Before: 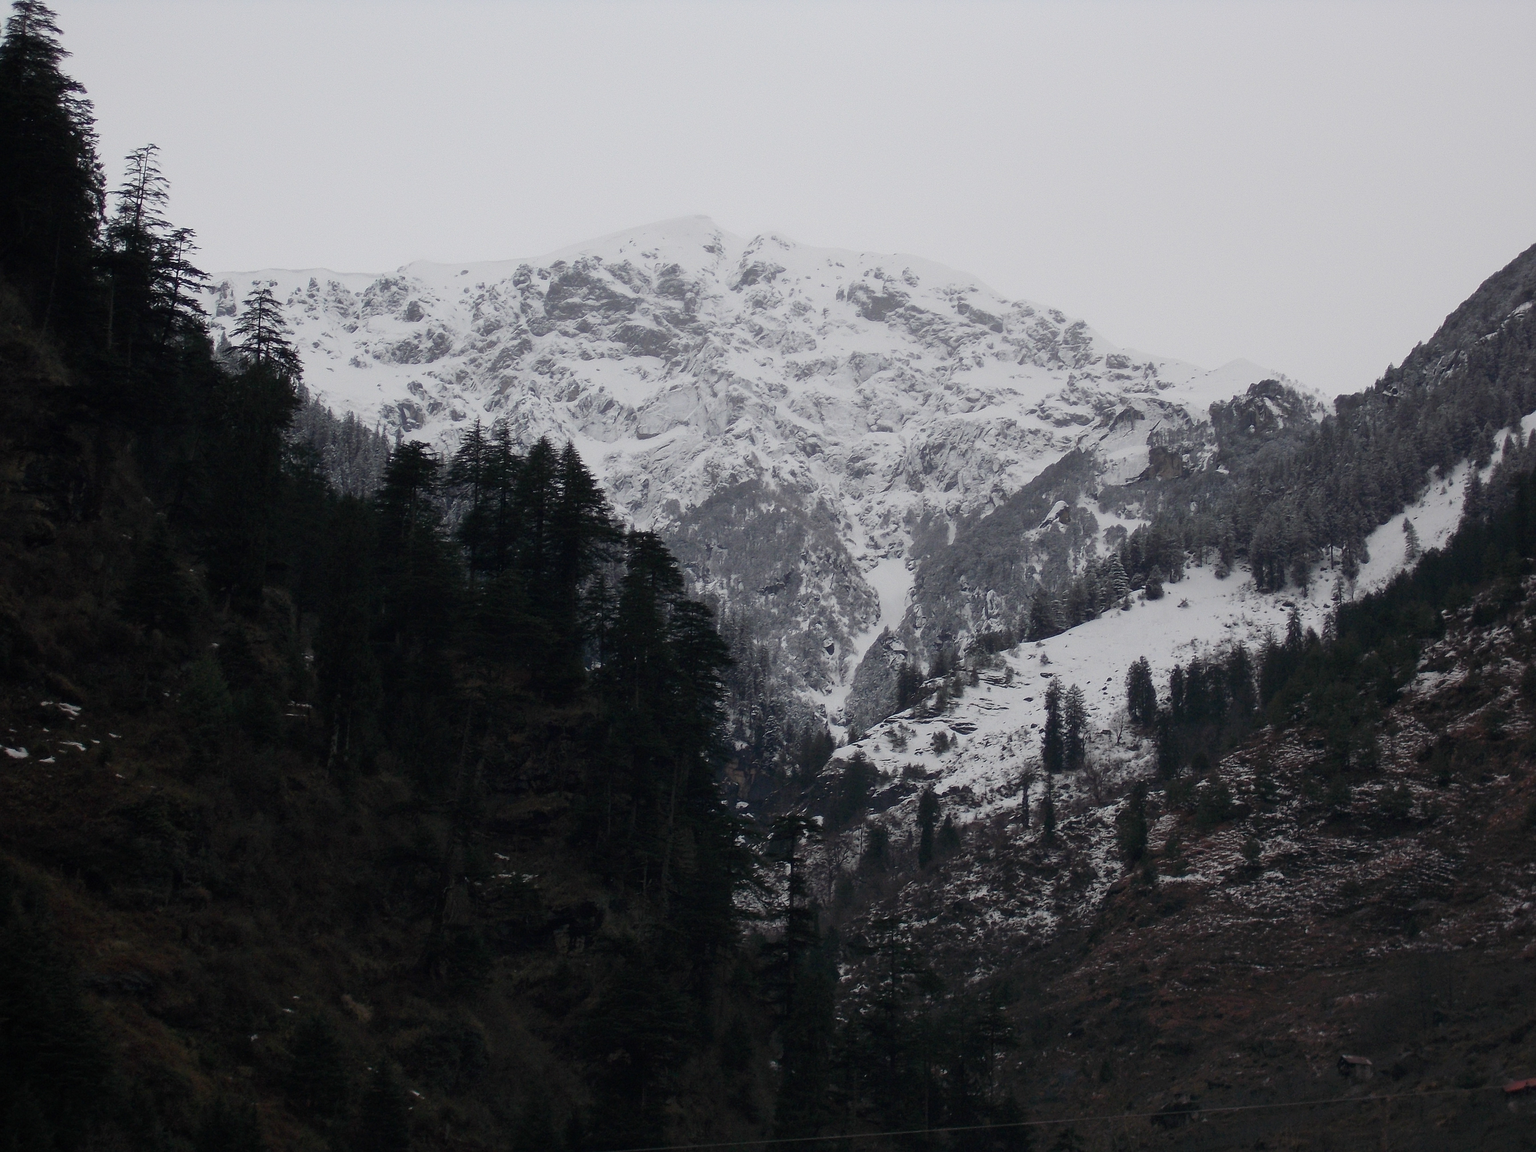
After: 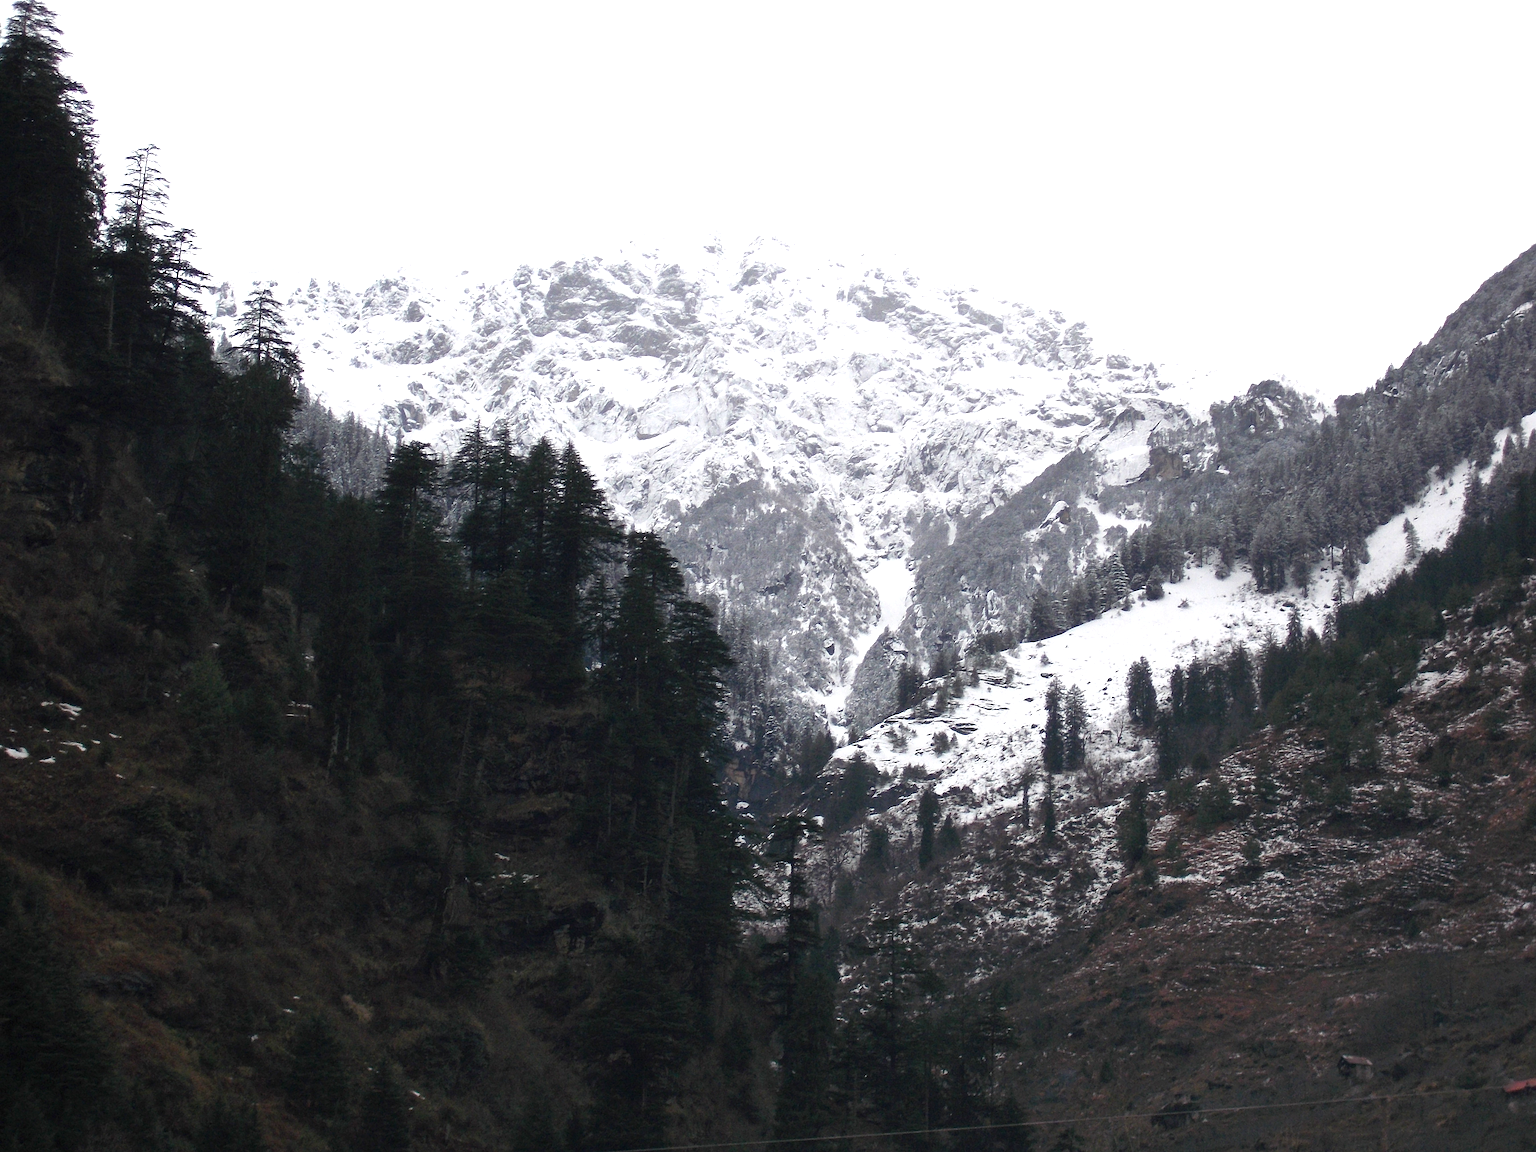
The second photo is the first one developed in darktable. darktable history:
exposure: black level correction 0, exposure 1.182 EV, compensate exposure bias true, compensate highlight preservation false
